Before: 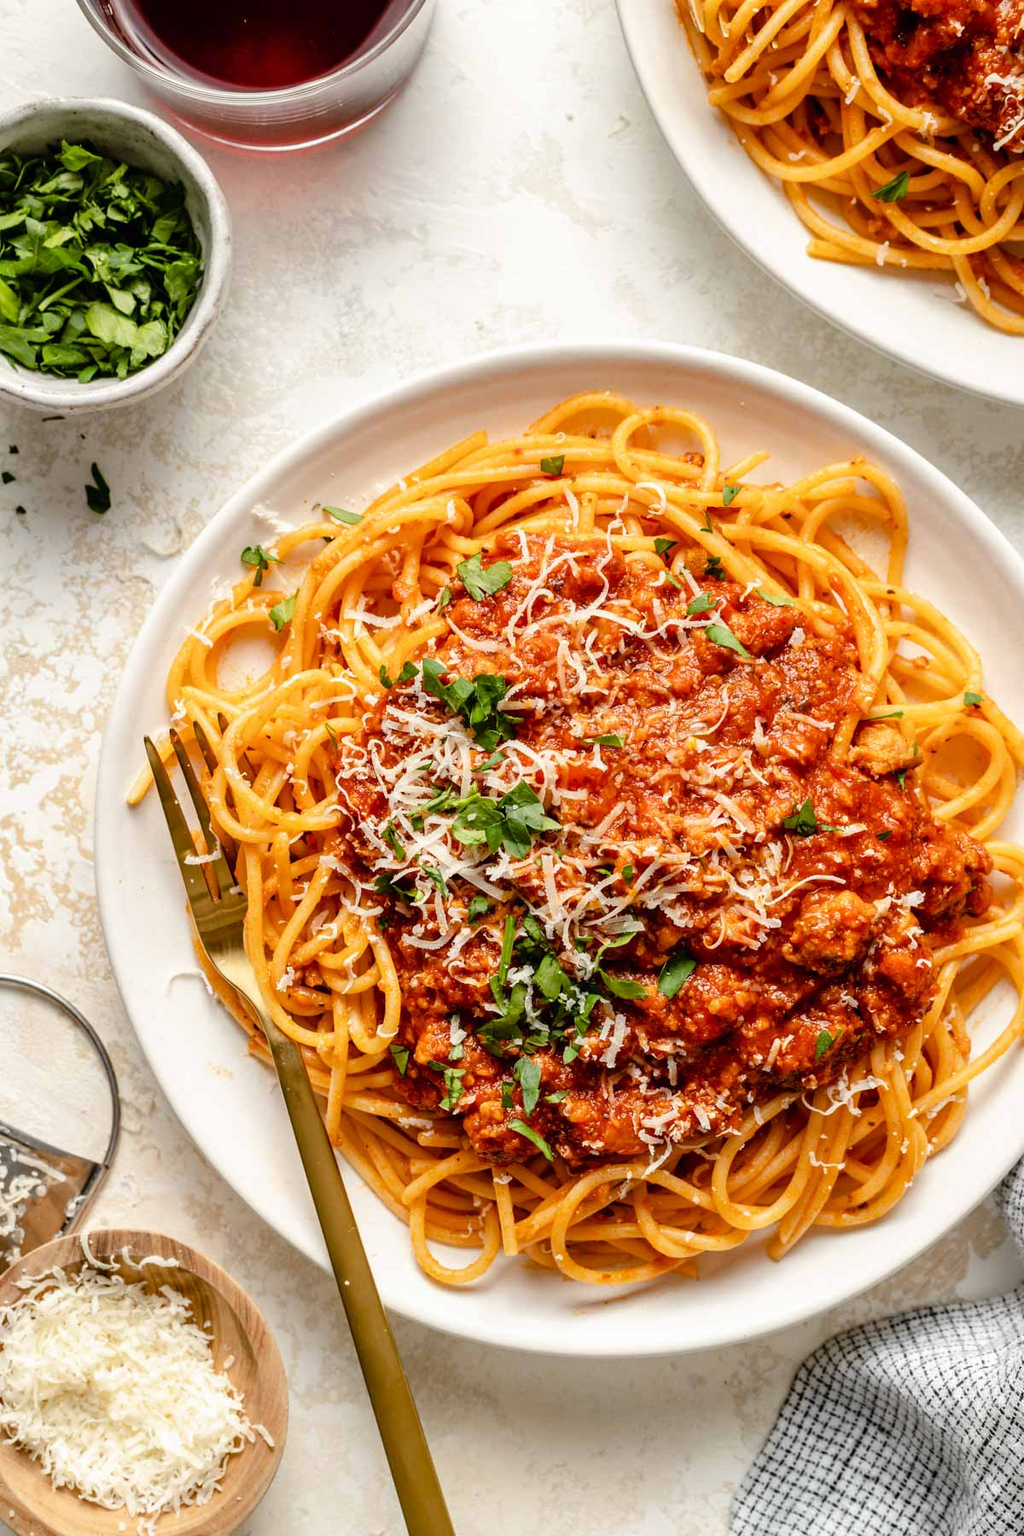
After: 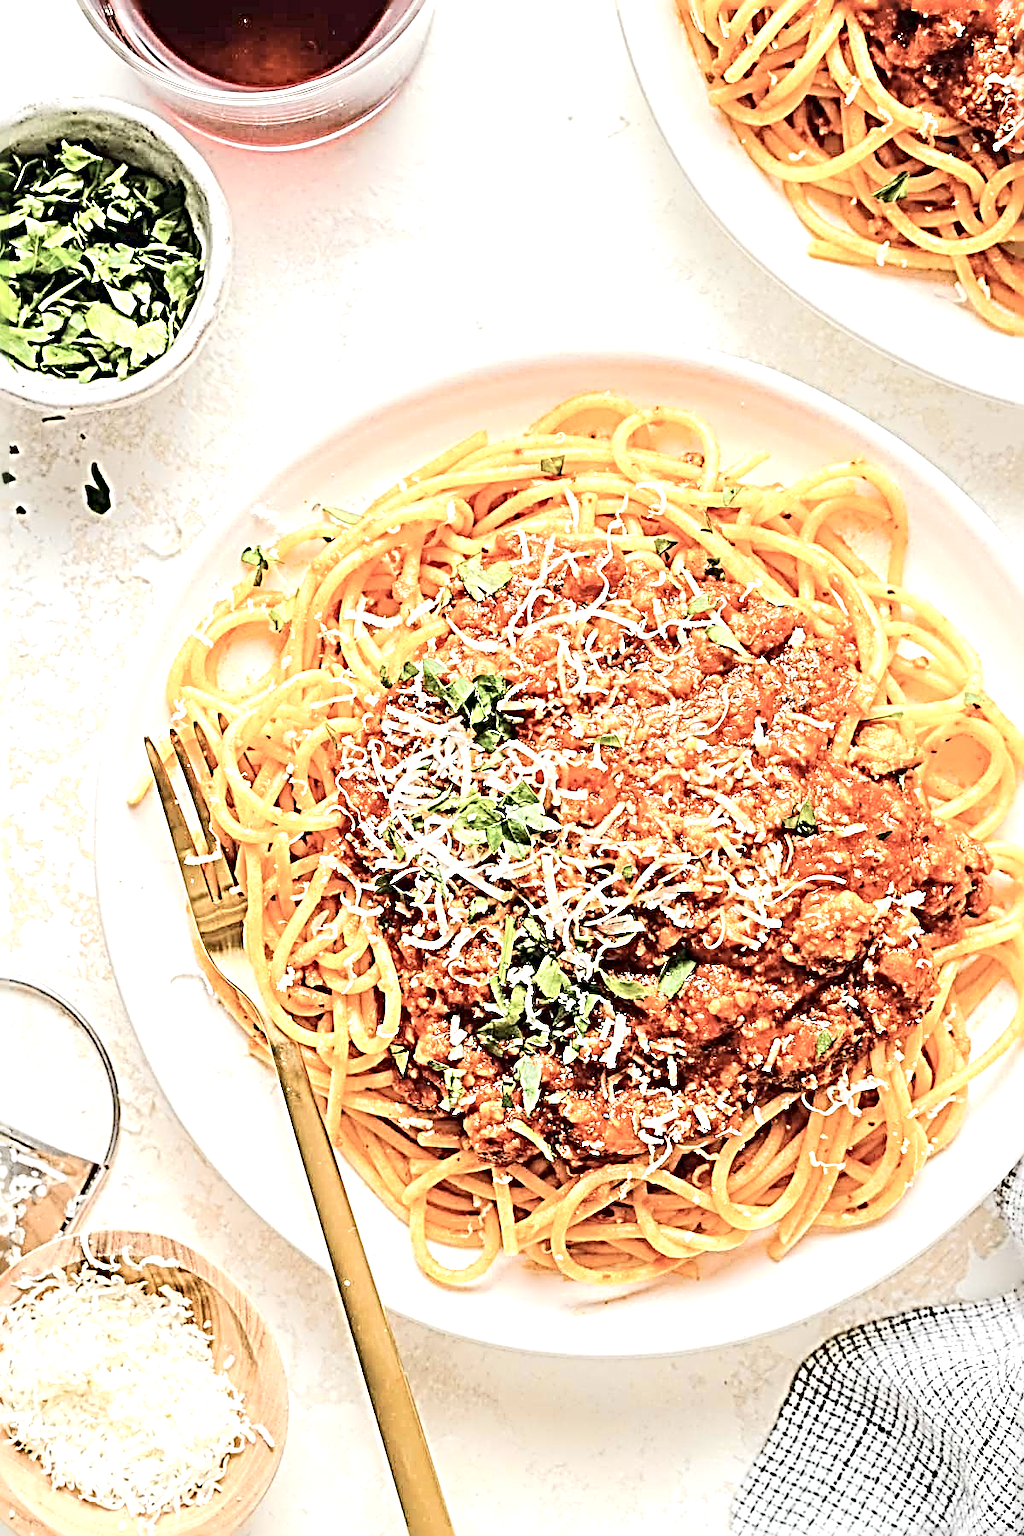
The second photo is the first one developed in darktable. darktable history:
tone equalizer: -8 EV 1.97 EV, -7 EV 1.97 EV, -6 EV 1.96 EV, -5 EV 1.99 EV, -4 EV 1.99 EV, -3 EV 1.5 EV, -2 EV 0.999 EV, -1 EV 0.49 EV, edges refinement/feathering 500, mask exposure compensation -1.57 EV, preserve details no
sharpen: radius 4.035, amount 1.993
contrast brightness saturation: contrast 0.102, saturation -0.361
